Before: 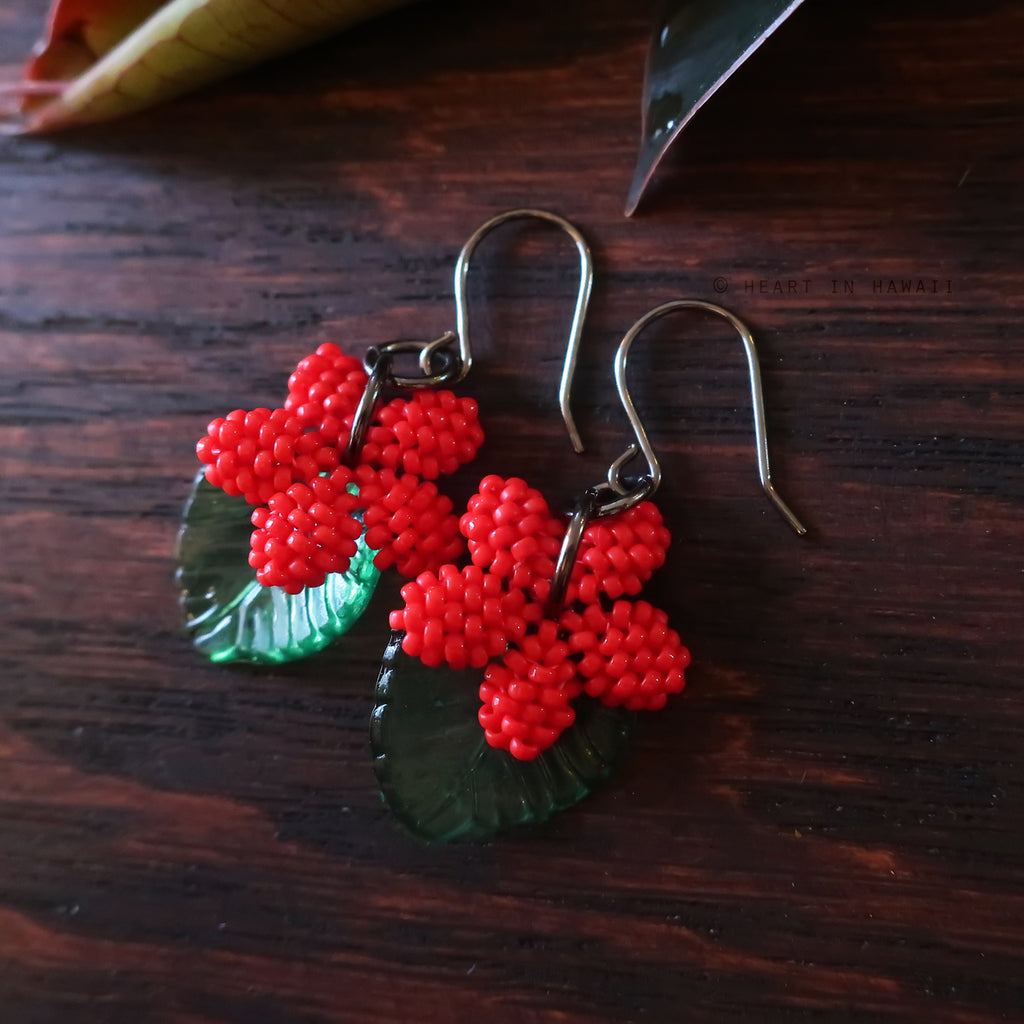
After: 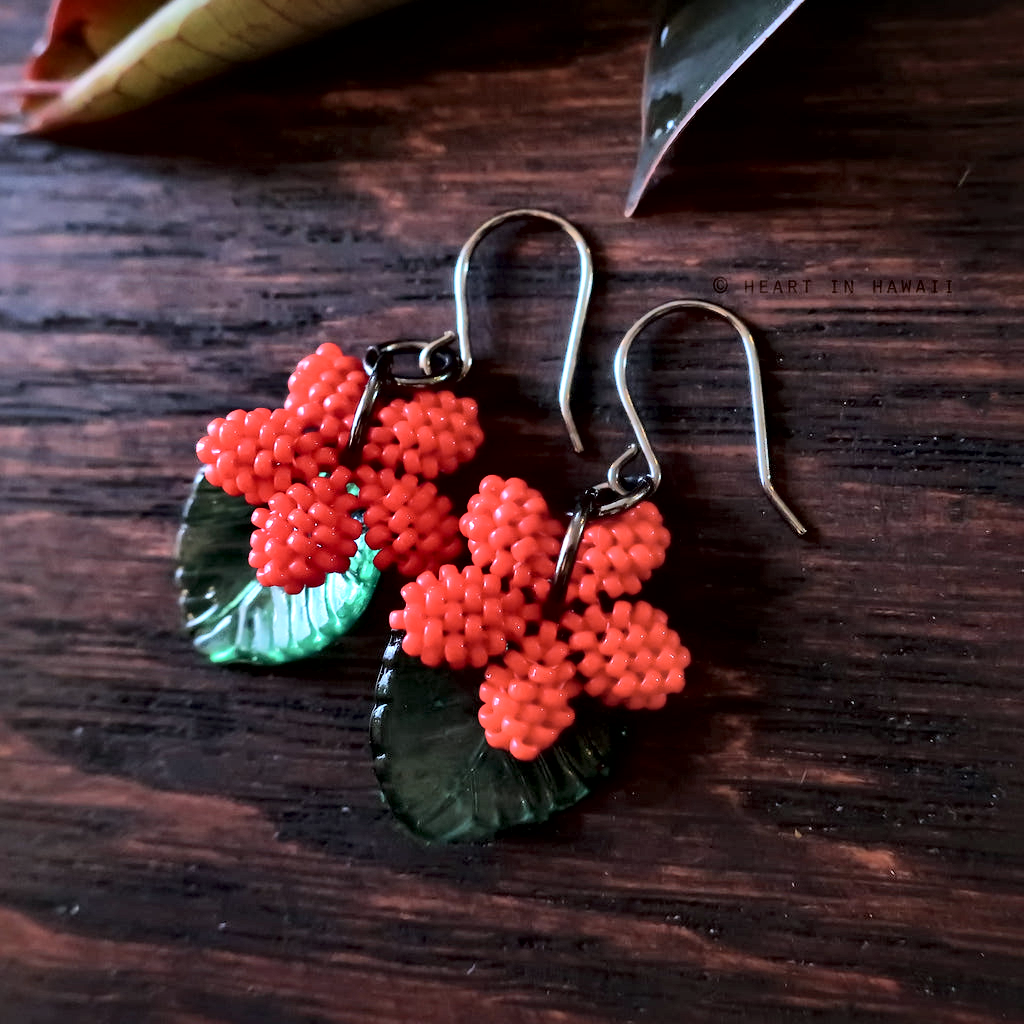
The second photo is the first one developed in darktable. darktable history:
color calibration: x 0.356, y 0.368, temperature 4687.35 K
shadows and highlights: shadows 32.19, highlights -31.61, soften with gaussian
local contrast: mode bilateral grid, contrast 43, coarseness 68, detail 213%, midtone range 0.2
